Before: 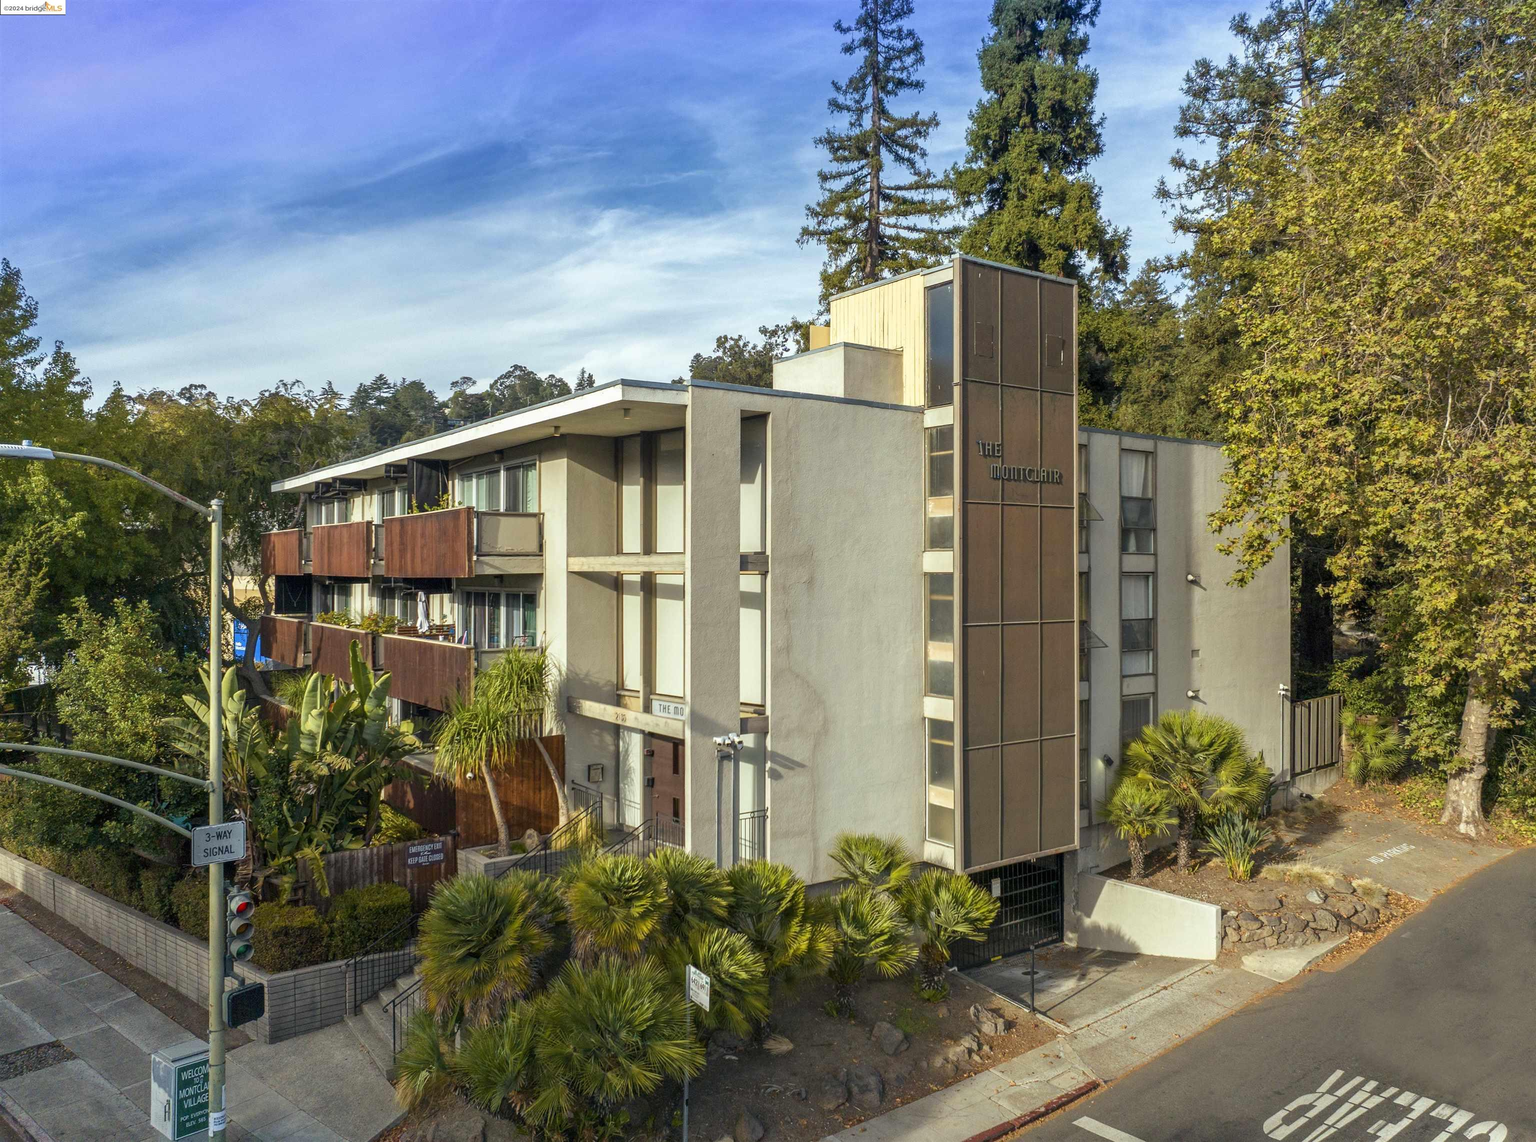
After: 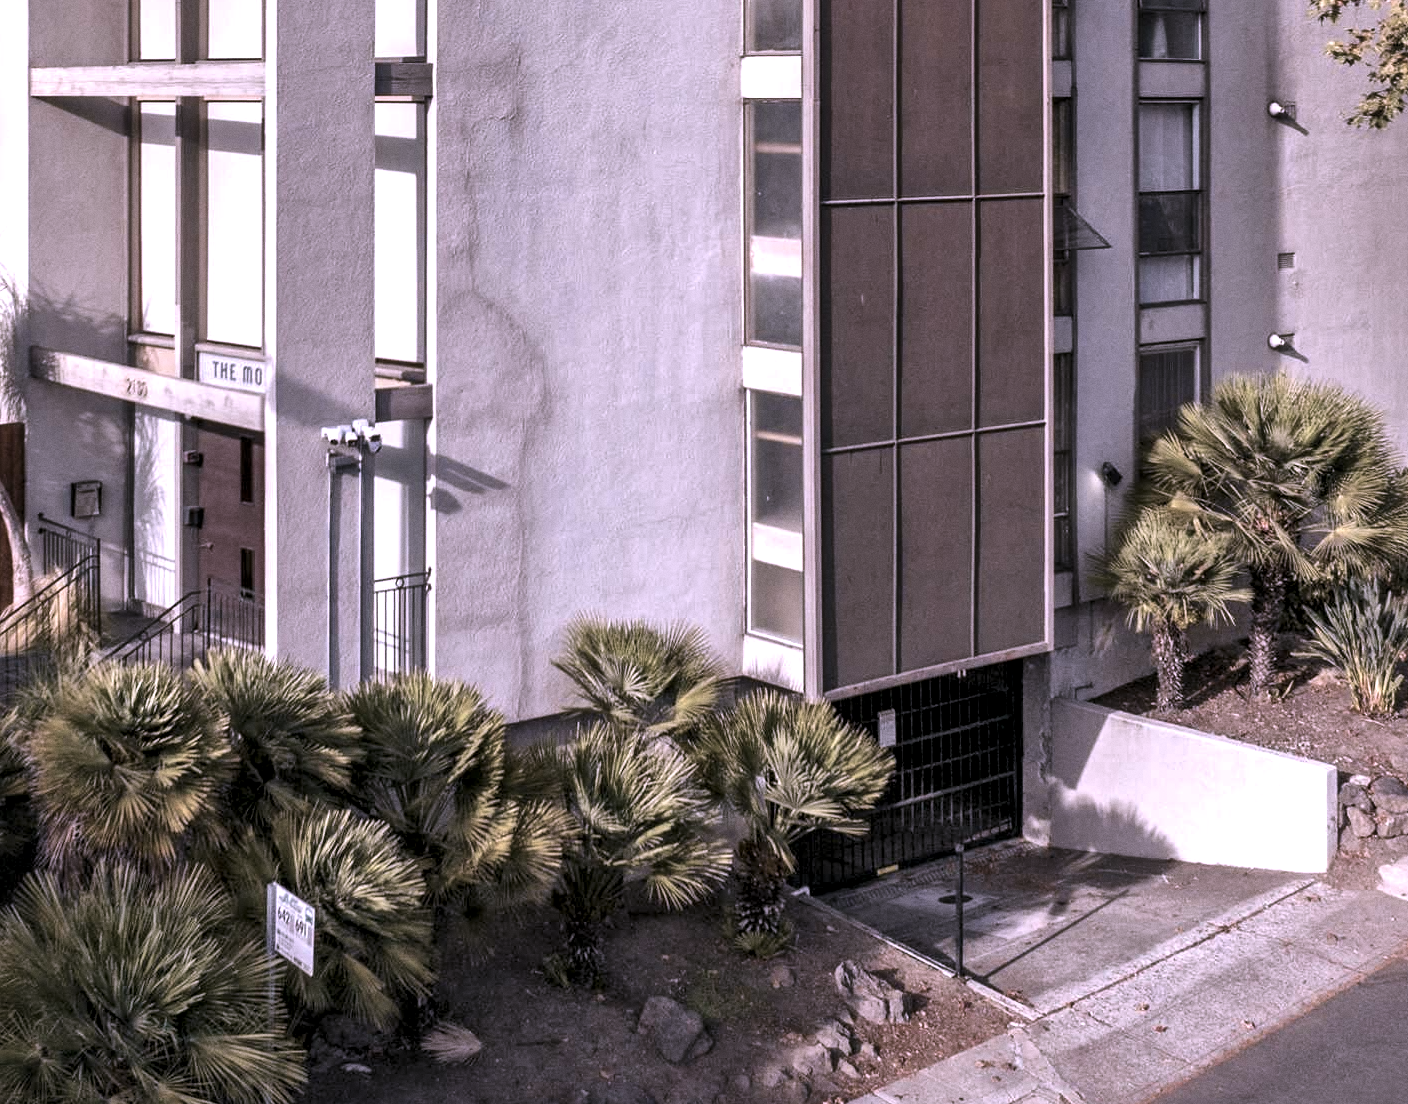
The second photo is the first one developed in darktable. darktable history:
shadows and highlights: shadows 25, highlights -25
grain: coarseness 0.09 ISO, strength 16.61%
crop: left 35.976%, top 45.819%, right 18.162%, bottom 5.807%
contrast brightness saturation: contrast 0.1, saturation -0.36
color correction: highlights a* 15.03, highlights b* -25.07
levels: levels [0.052, 0.496, 0.908]
local contrast: mode bilateral grid, contrast 20, coarseness 50, detail 141%, midtone range 0.2
